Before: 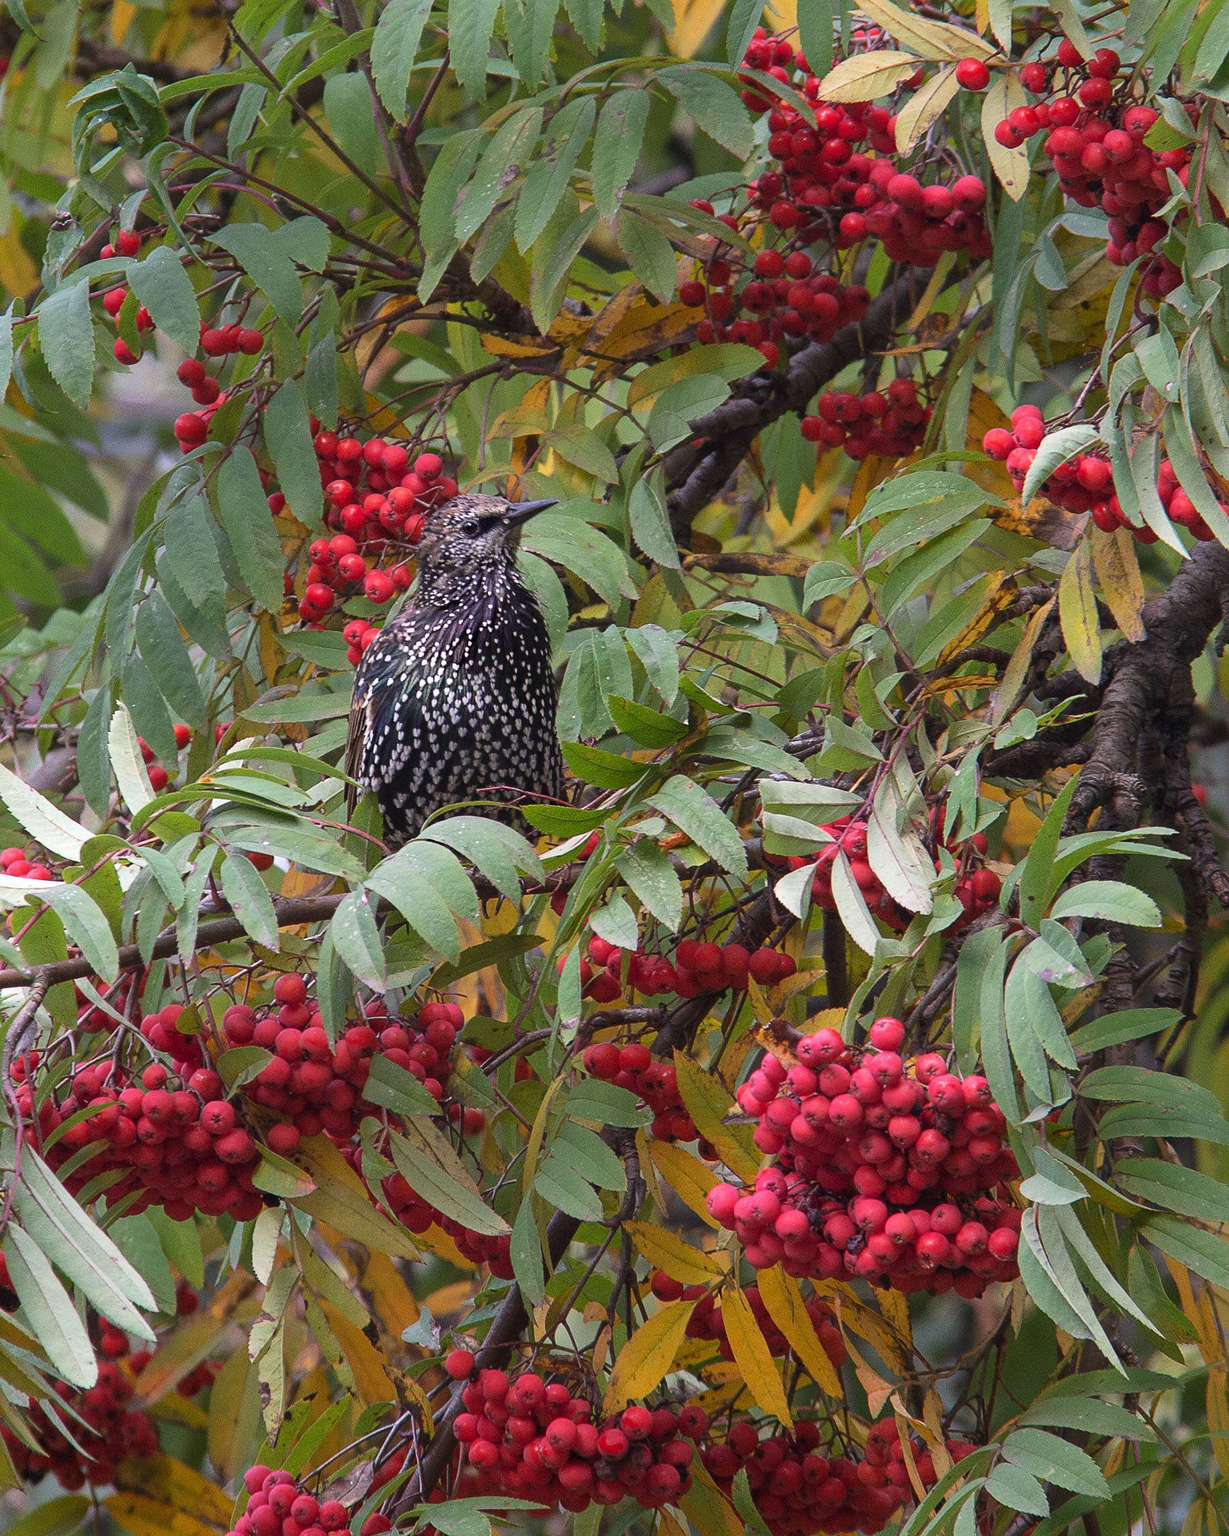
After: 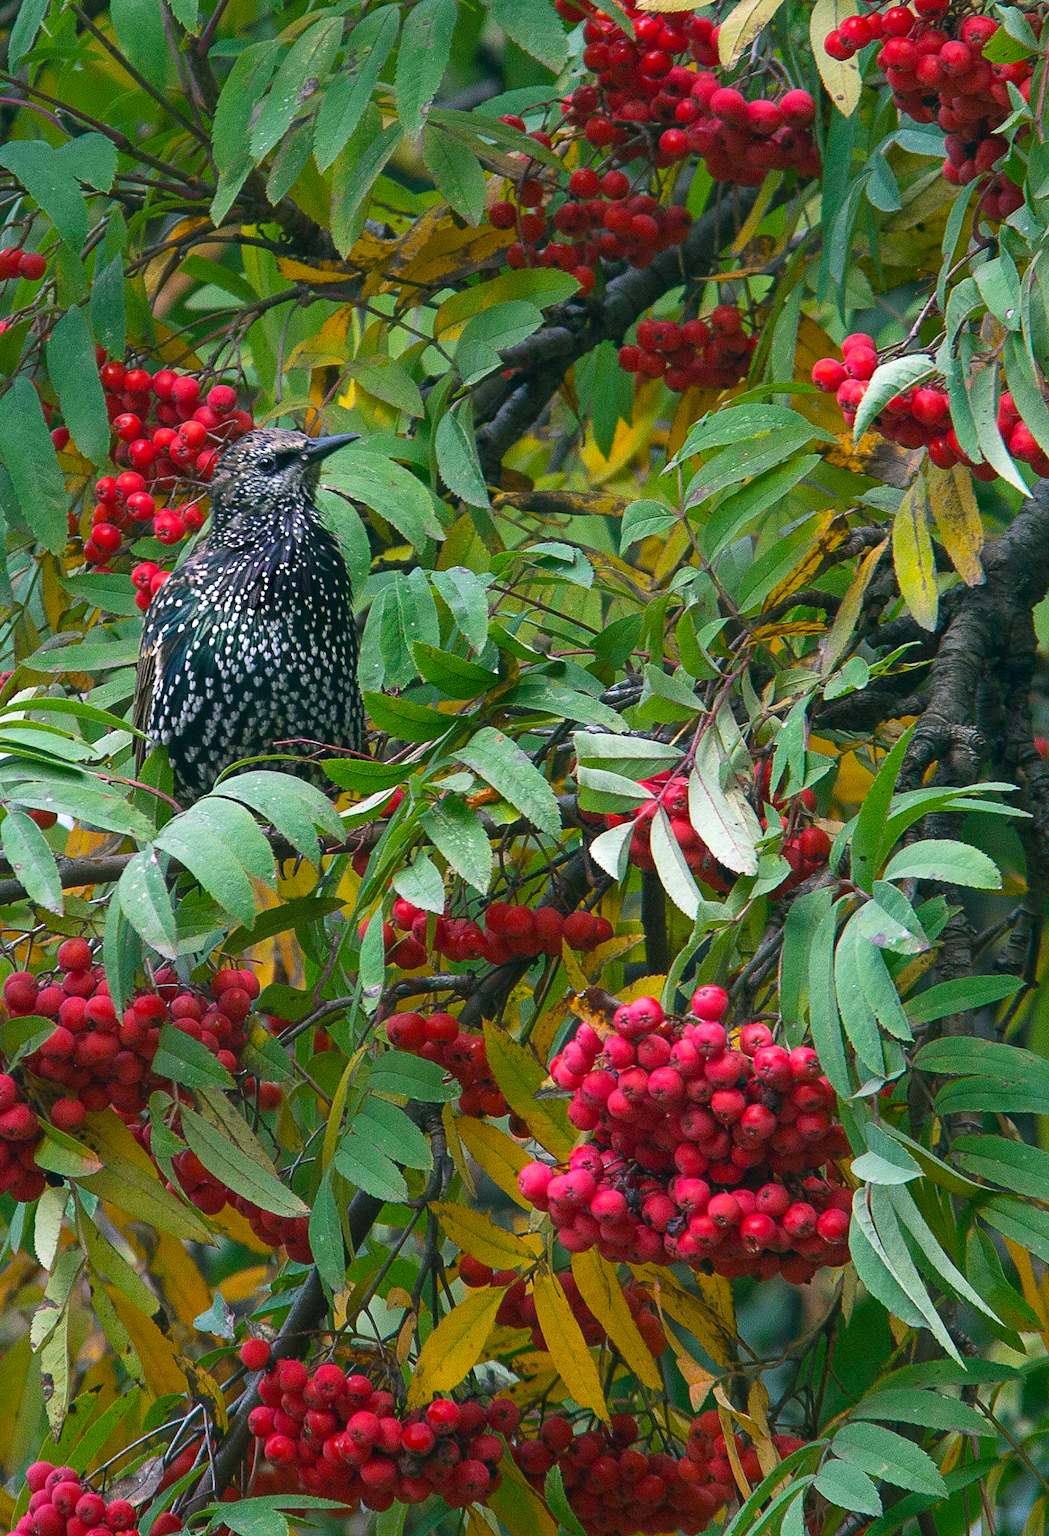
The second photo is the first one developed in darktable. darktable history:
crop and rotate: left 17.93%, top 5.976%, right 1.791%
color balance rgb: power › chroma 2.156%, power › hue 164.54°, linear chroma grading › global chroma 0.324%, perceptual saturation grading › global saturation 29.482%, perceptual brilliance grading › highlights 10.796%, perceptual brilliance grading › shadows -10.62%, contrast -9.511%
levels: mode automatic
